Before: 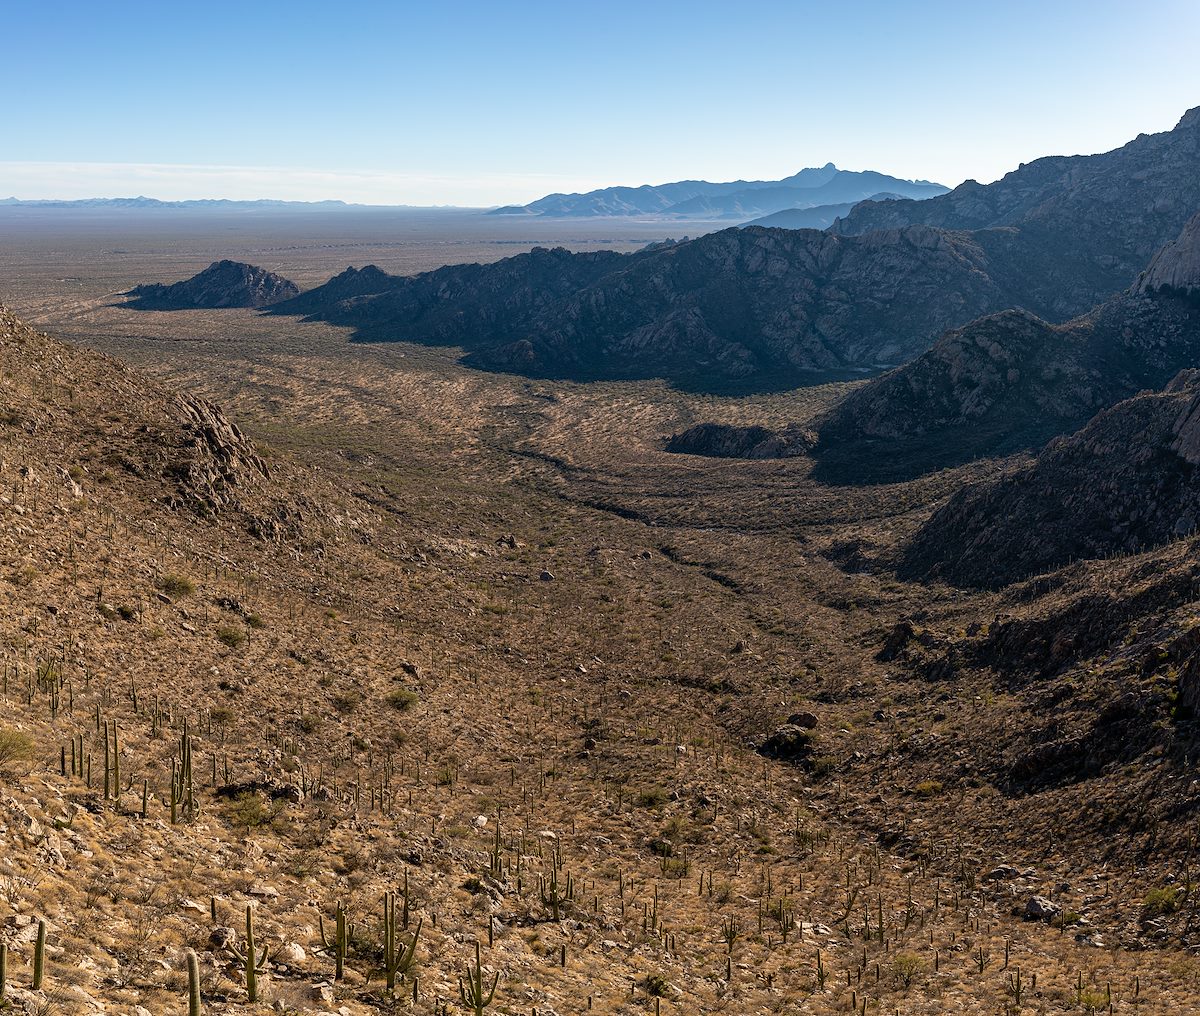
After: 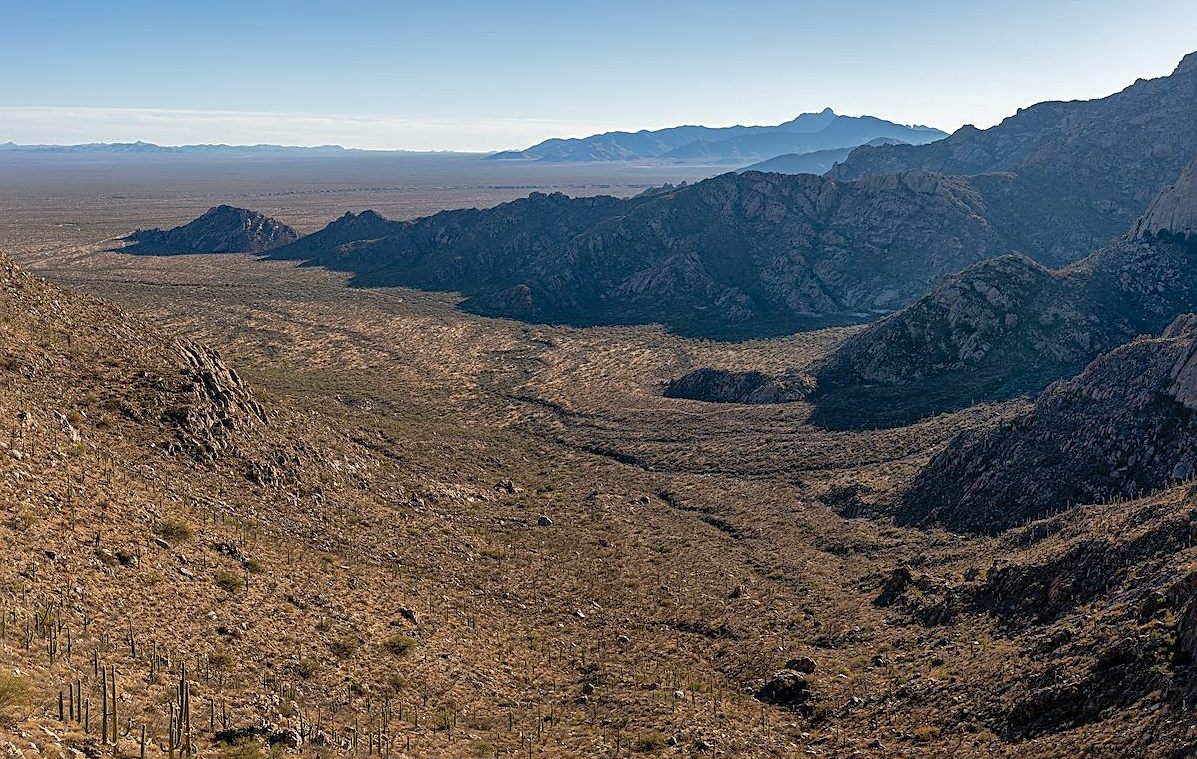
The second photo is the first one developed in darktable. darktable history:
sharpen: on, module defaults
crop: left 0.222%, top 5.491%, bottom 19.798%
shadows and highlights: highlights color adjustment 0.275%
